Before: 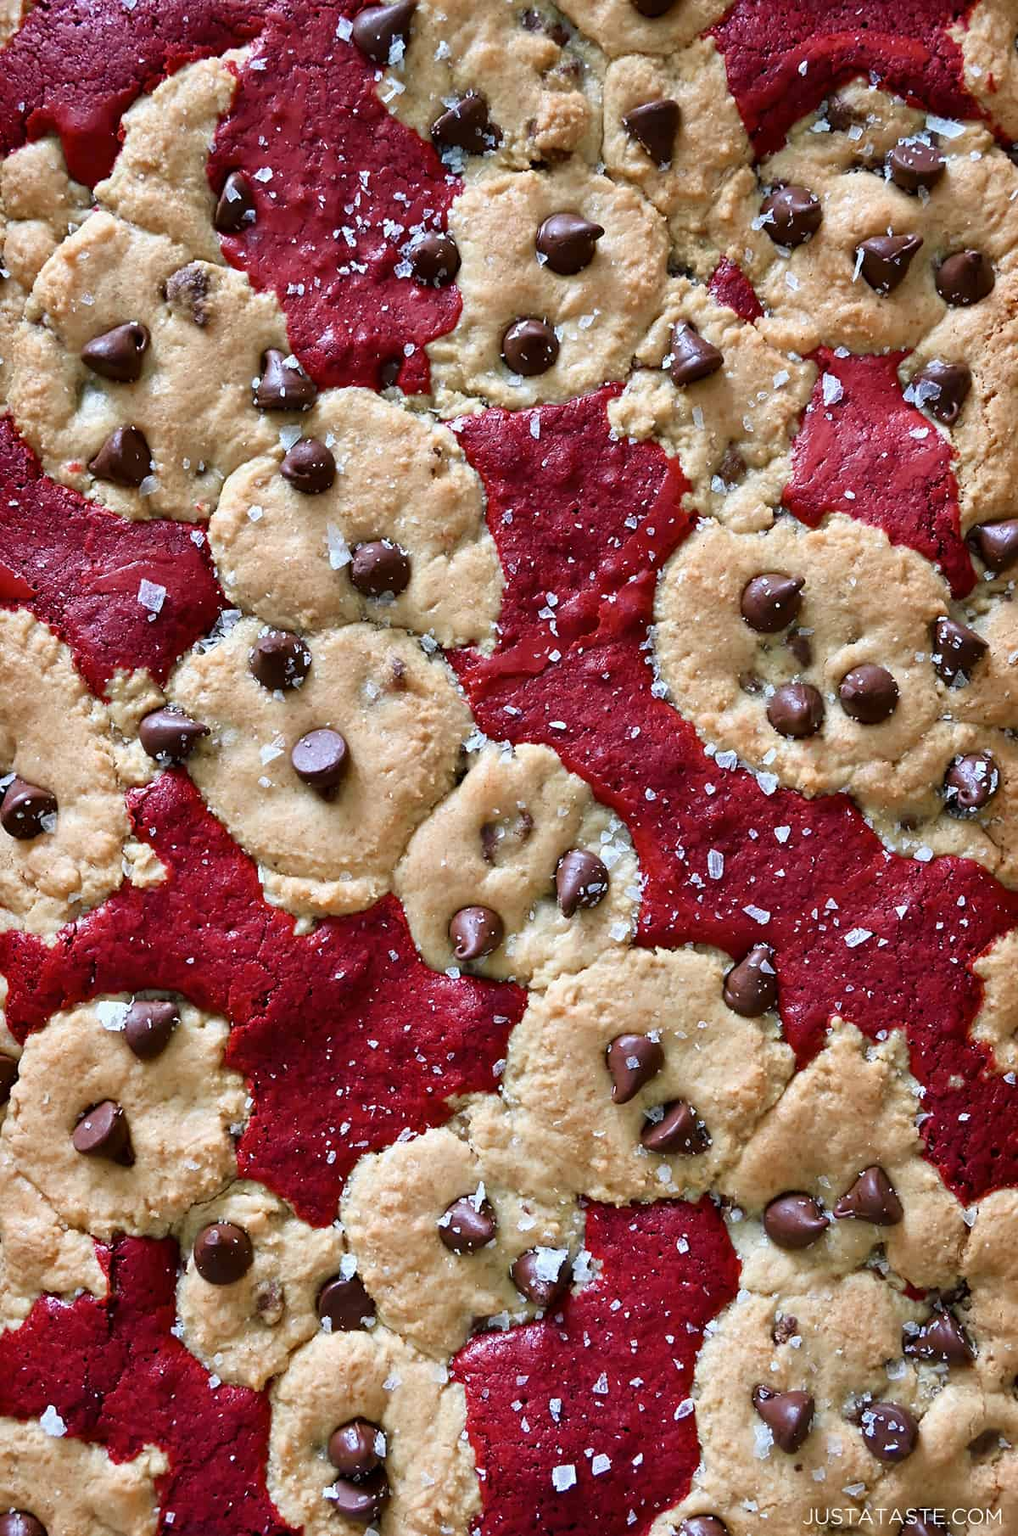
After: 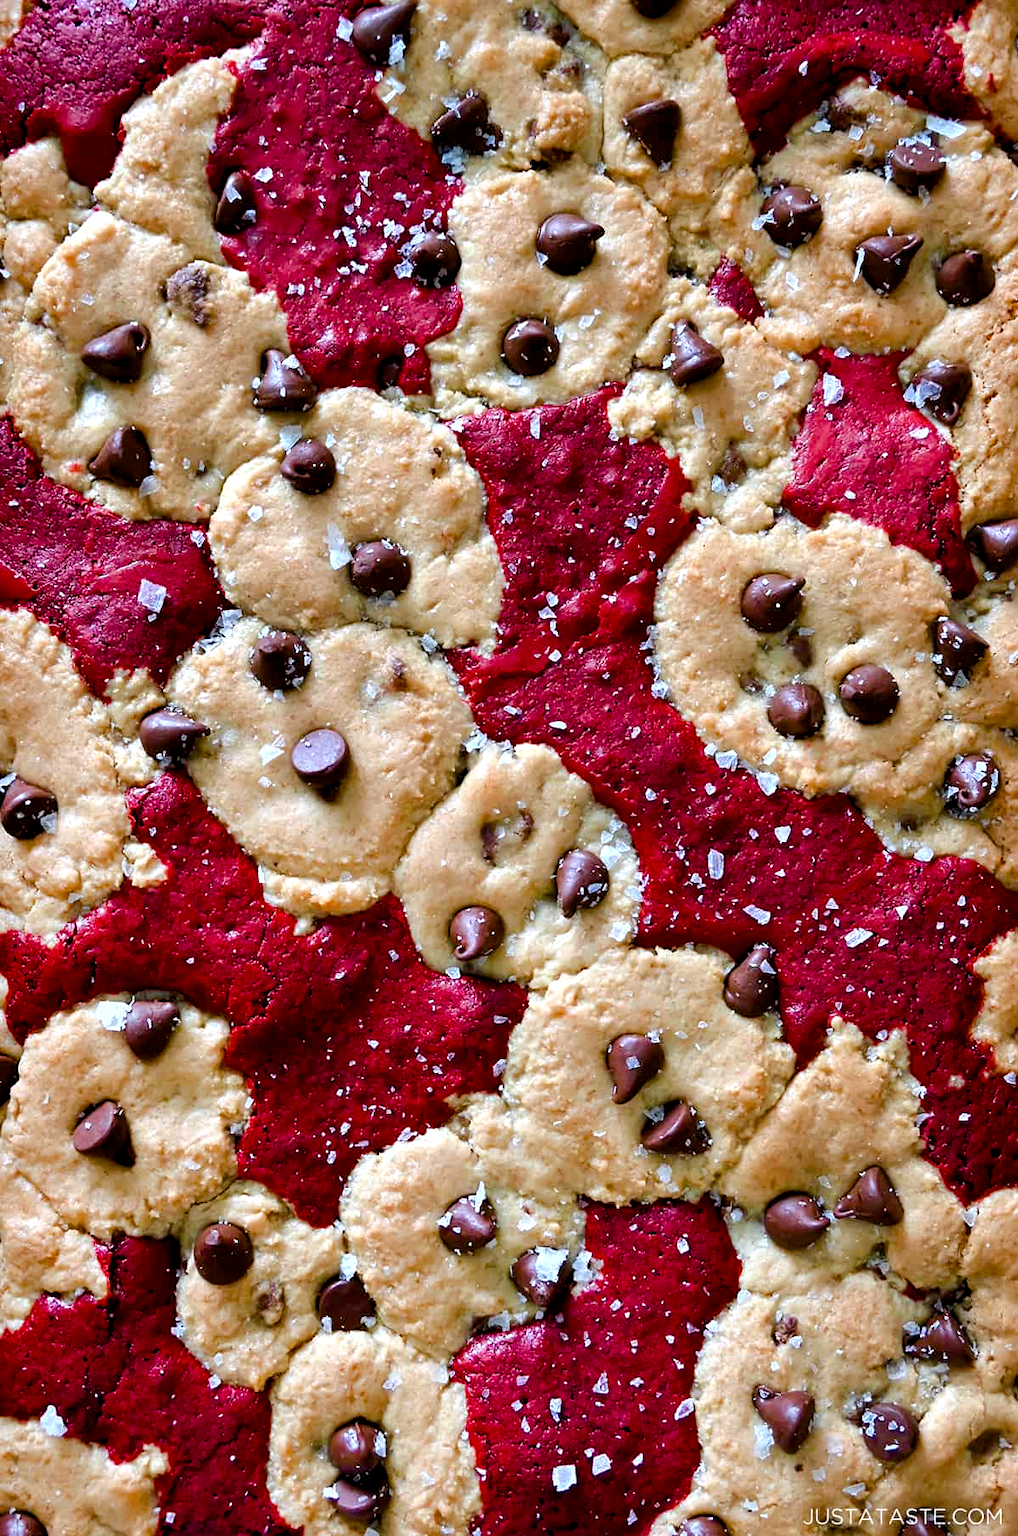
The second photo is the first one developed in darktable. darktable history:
color balance rgb: global offset › luminance -0.51%, perceptual saturation grading › global saturation 27.53%, perceptual saturation grading › highlights -25%, perceptual saturation grading › shadows 25%, perceptual brilliance grading › highlights 6.62%, perceptual brilliance grading › mid-tones 17.07%, perceptual brilliance grading › shadows -5.23%
color calibration: x 0.355, y 0.367, temperature 4700.38 K
shadows and highlights: shadows 10, white point adjustment 1, highlights -40
